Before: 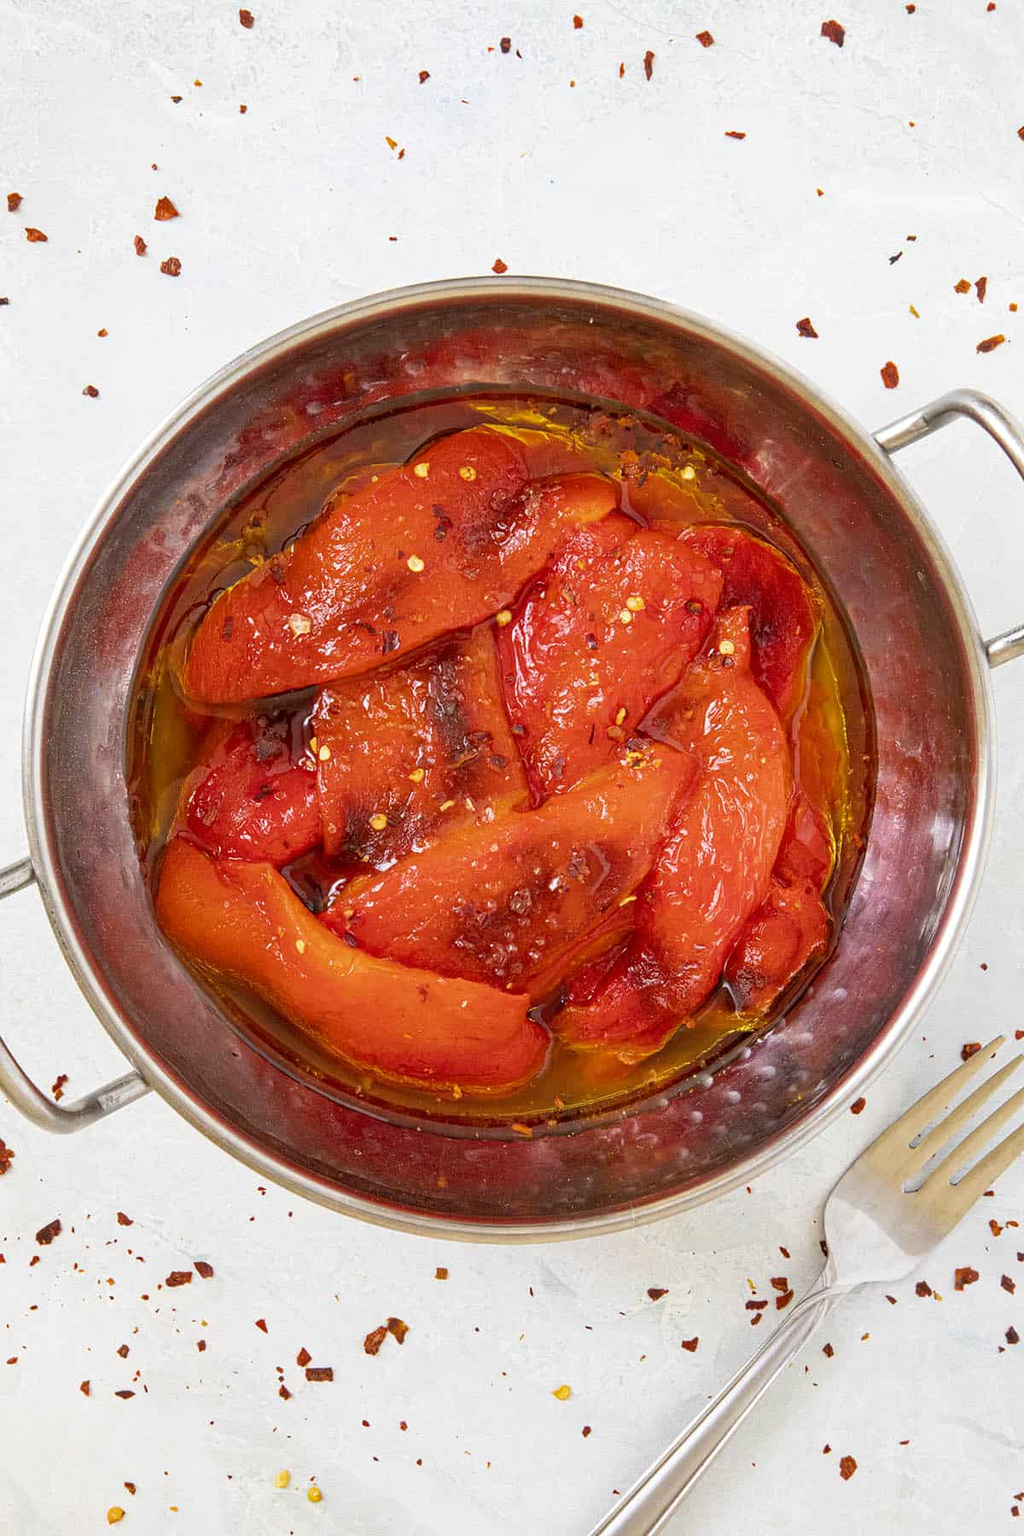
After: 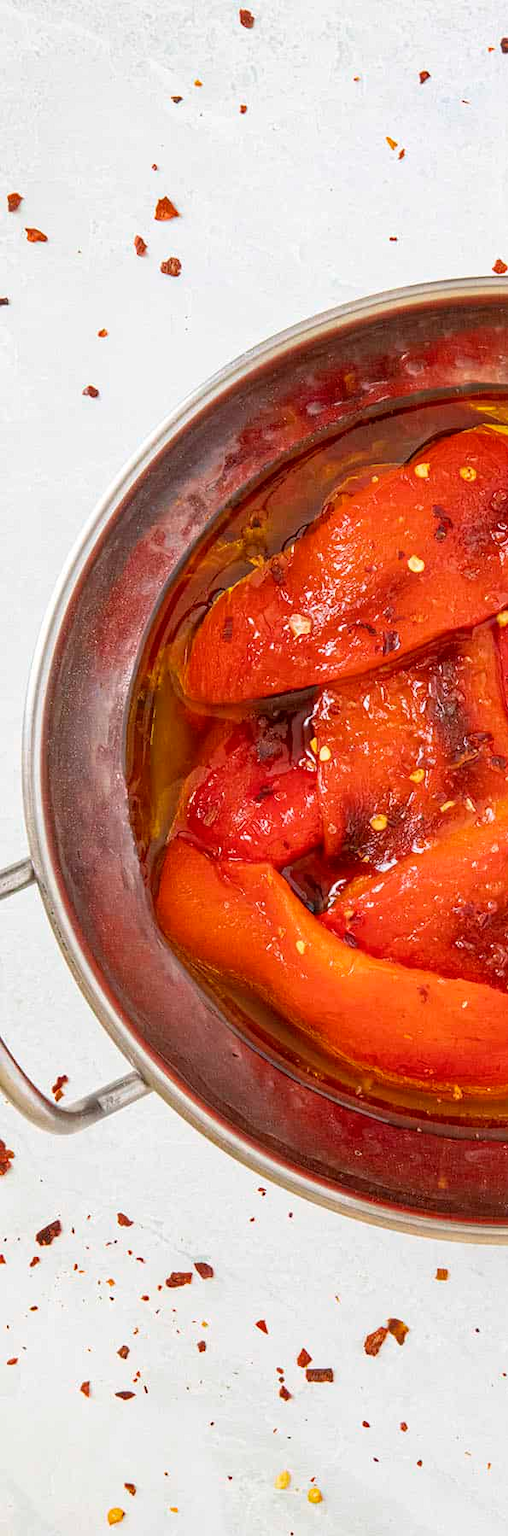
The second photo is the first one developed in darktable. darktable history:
crop and rotate: left 0.028%, top 0%, right 50.285%
